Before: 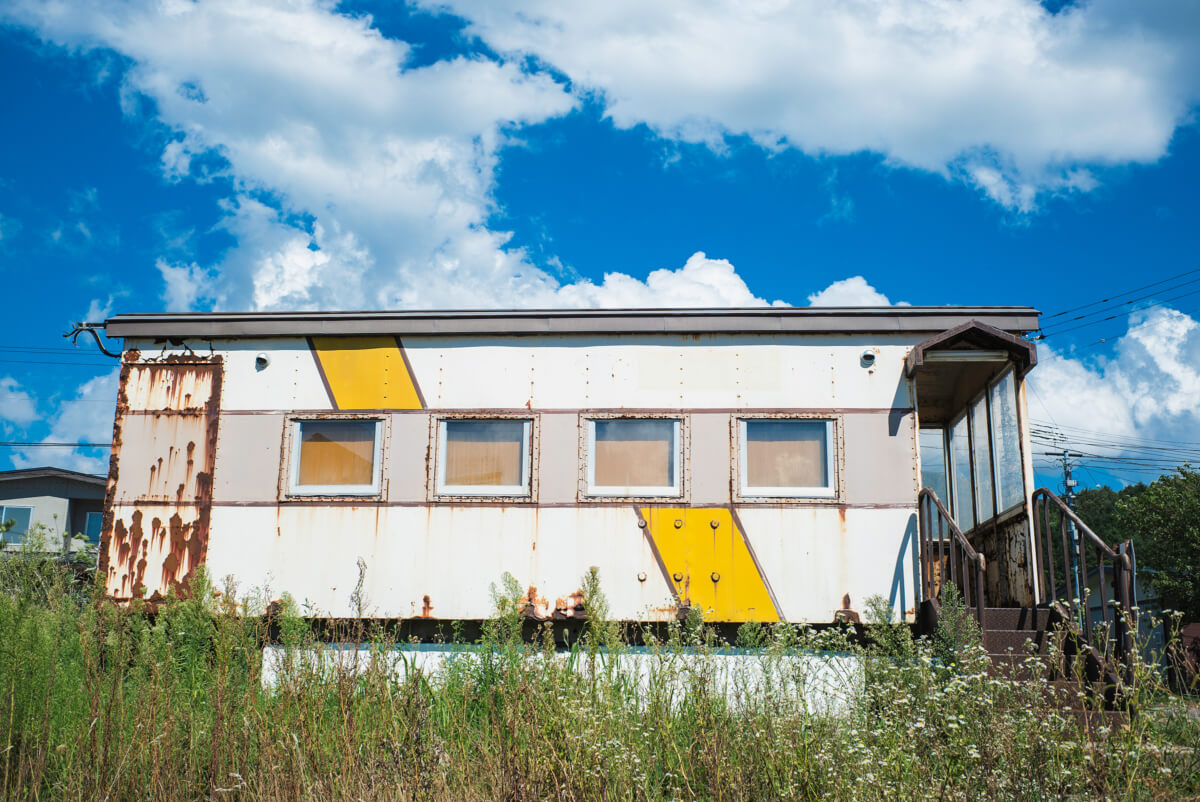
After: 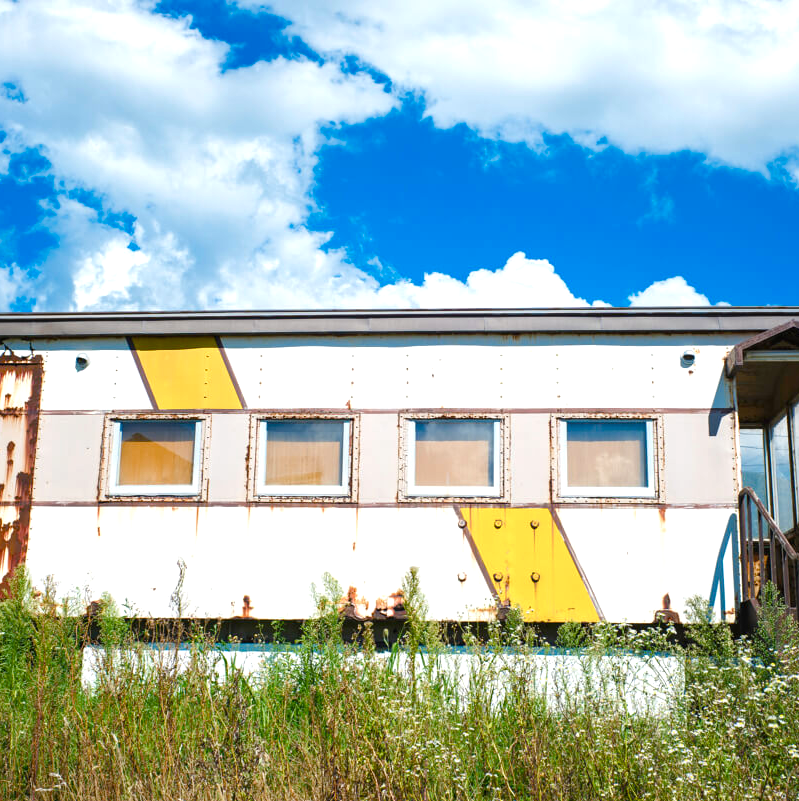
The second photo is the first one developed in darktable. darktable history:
color balance rgb: perceptual saturation grading › global saturation 25%, perceptual saturation grading › highlights -50%, perceptual saturation grading › shadows 30%, perceptual brilliance grading › global brilliance 12%, global vibrance 20%
crop and rotate: left 15.055%, right 18.278%
